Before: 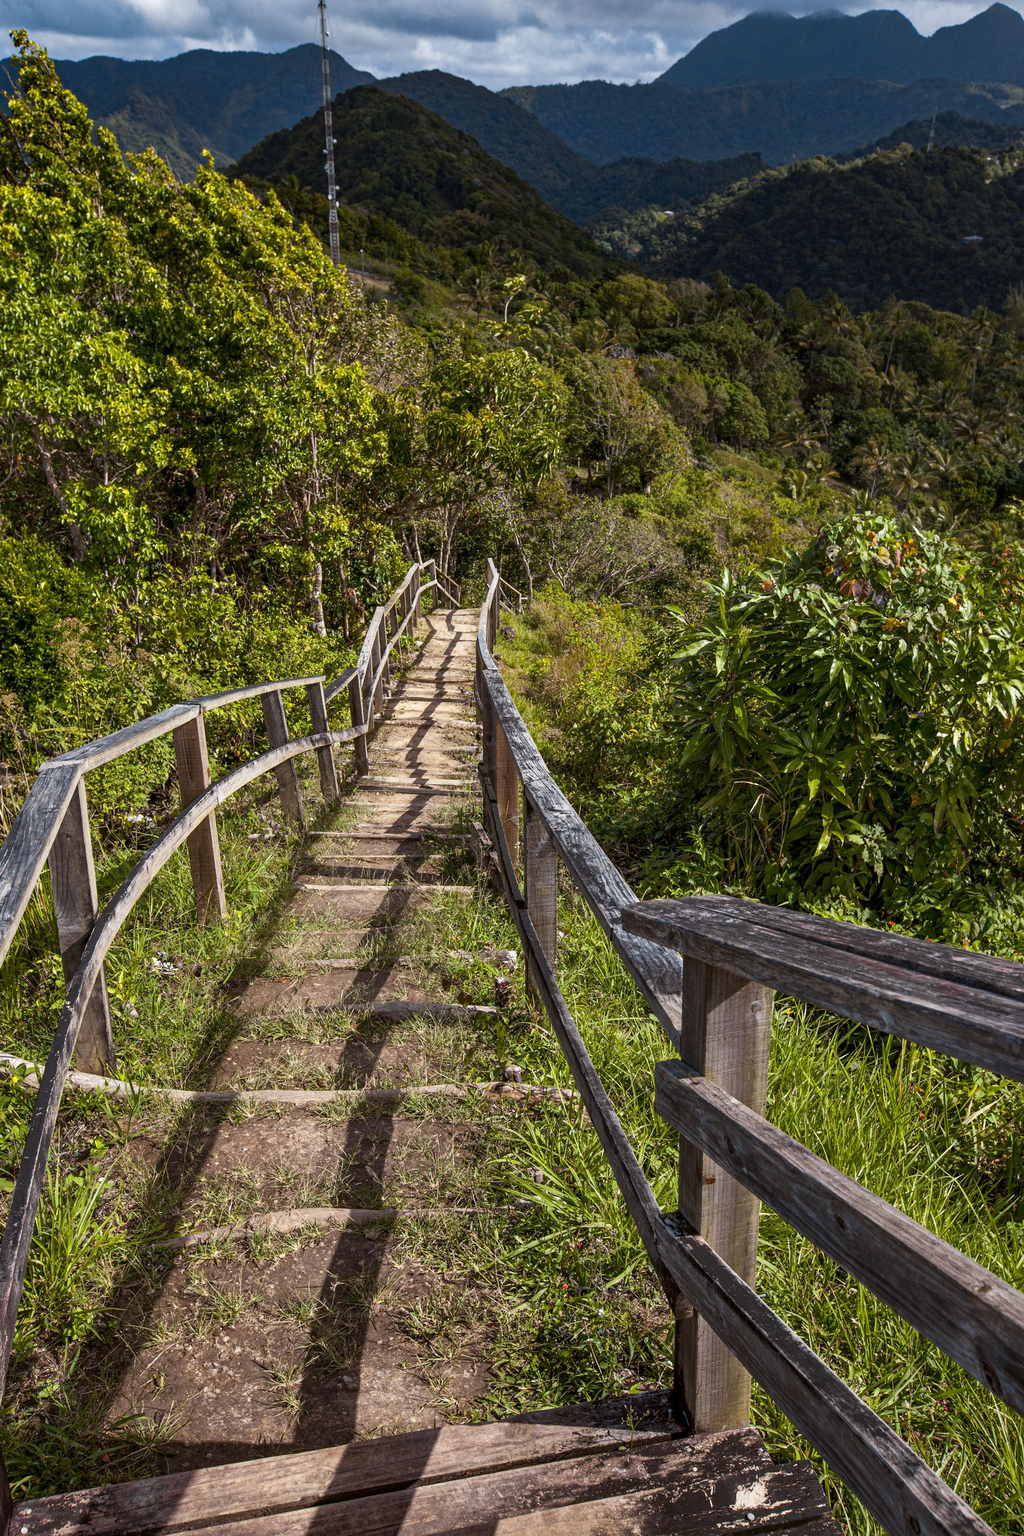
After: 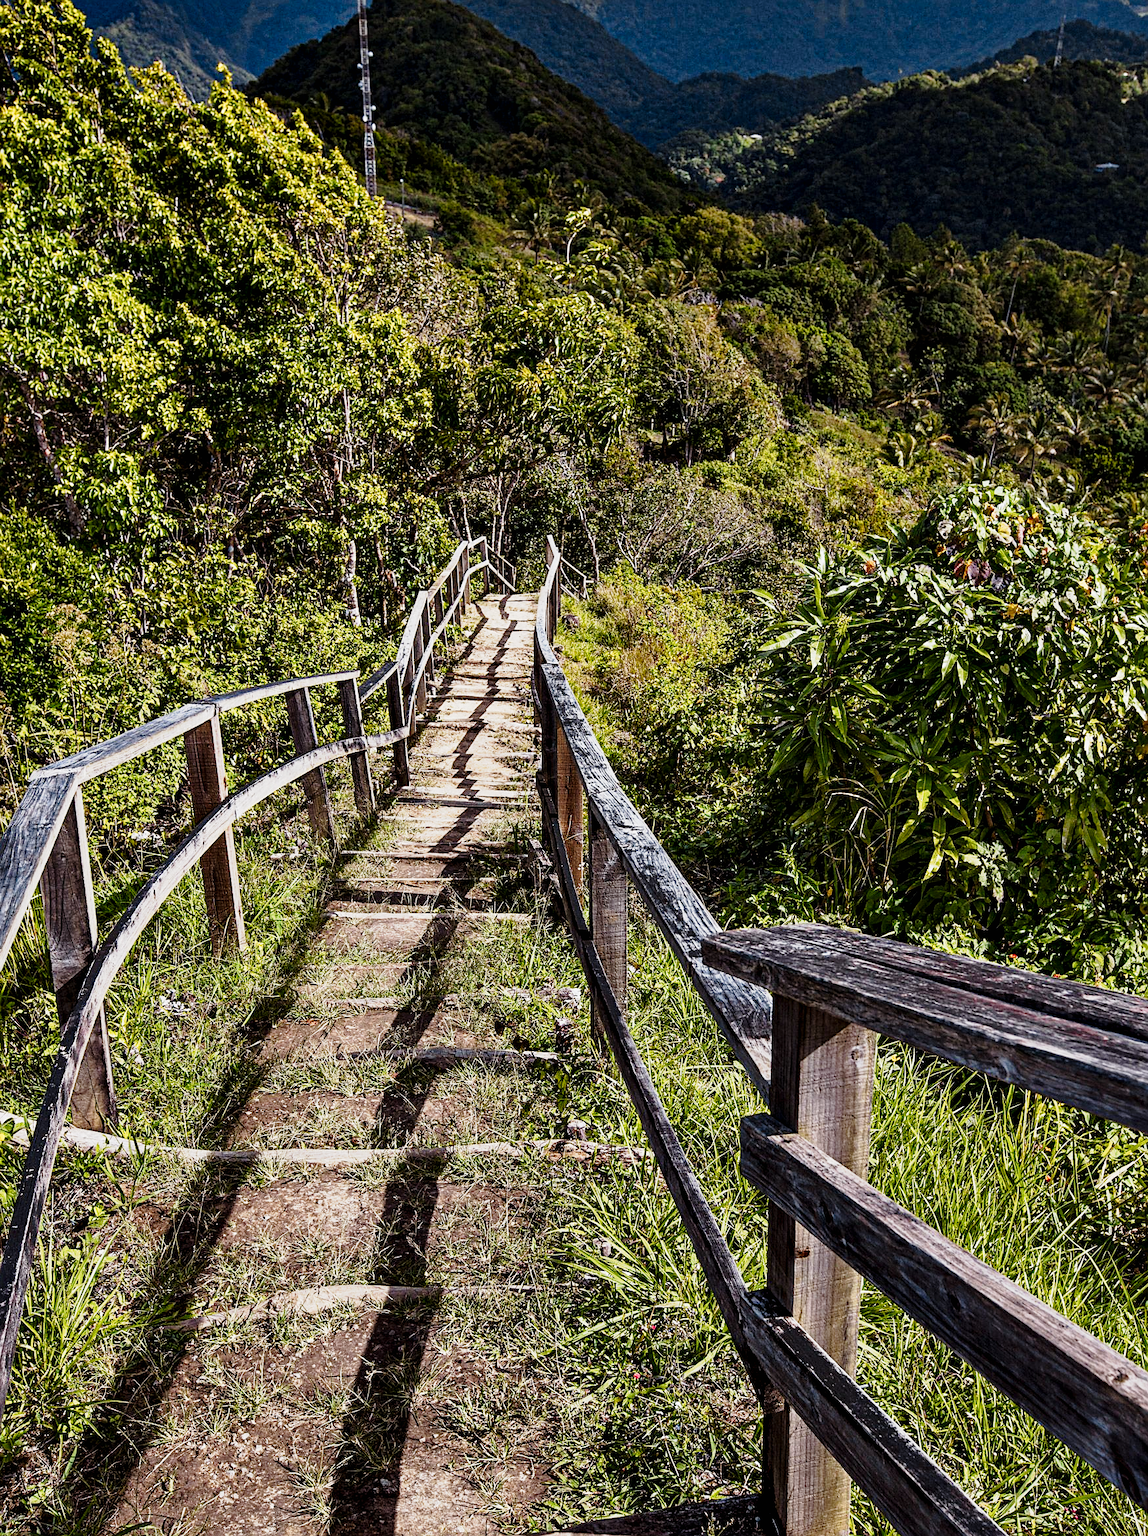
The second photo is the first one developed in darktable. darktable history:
contrast equalizer: y [[0.6 ×6], [0.55 ×6], [0 ×6], [0 ×6], [0 ×6]]
sharpen: amount 0.493
tone curve: curves: ch0 [(0.003, 0.003) (0.104, 0.069) (0.236, 0.218) (0.401, 0.443) (0.495, 0.55) (0.625, 0.67) (0.819, 0.841) (0.96, 0.899)]; ch1 [(0, 0) (0.161, 0.092) (0.37, 0.302) (0.424, 0.402) (0.45, 0.466) (0.495, 0.506) (0.573, 0.571) (0.638, 0.641) (0.751, 0.741) (1, 1)]; ch2 [(0, 0) (0.352, 0.403) (0.466, 0.443) (0.524, 0.501) (0.56, 0.556) (1, 1)], preserve colors none
crop: left 1.366%, top 6.16%, right 1.384%, bottom 7.163%
